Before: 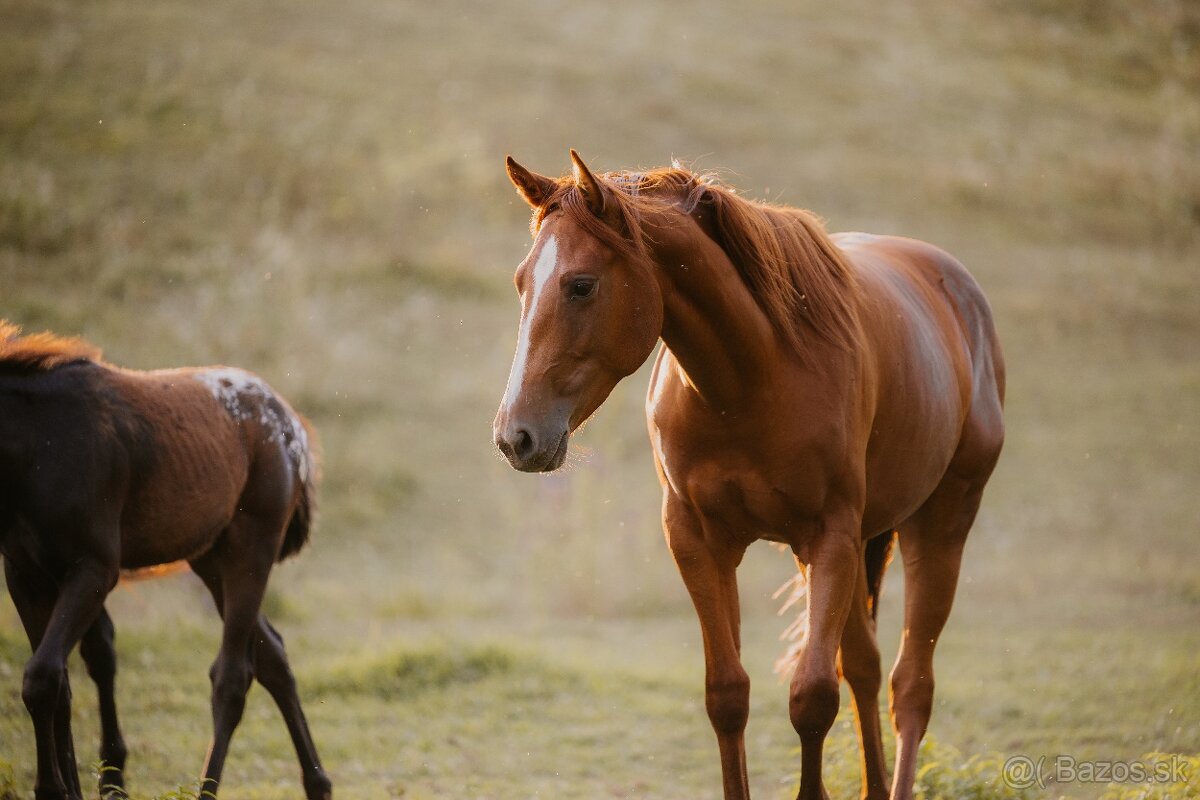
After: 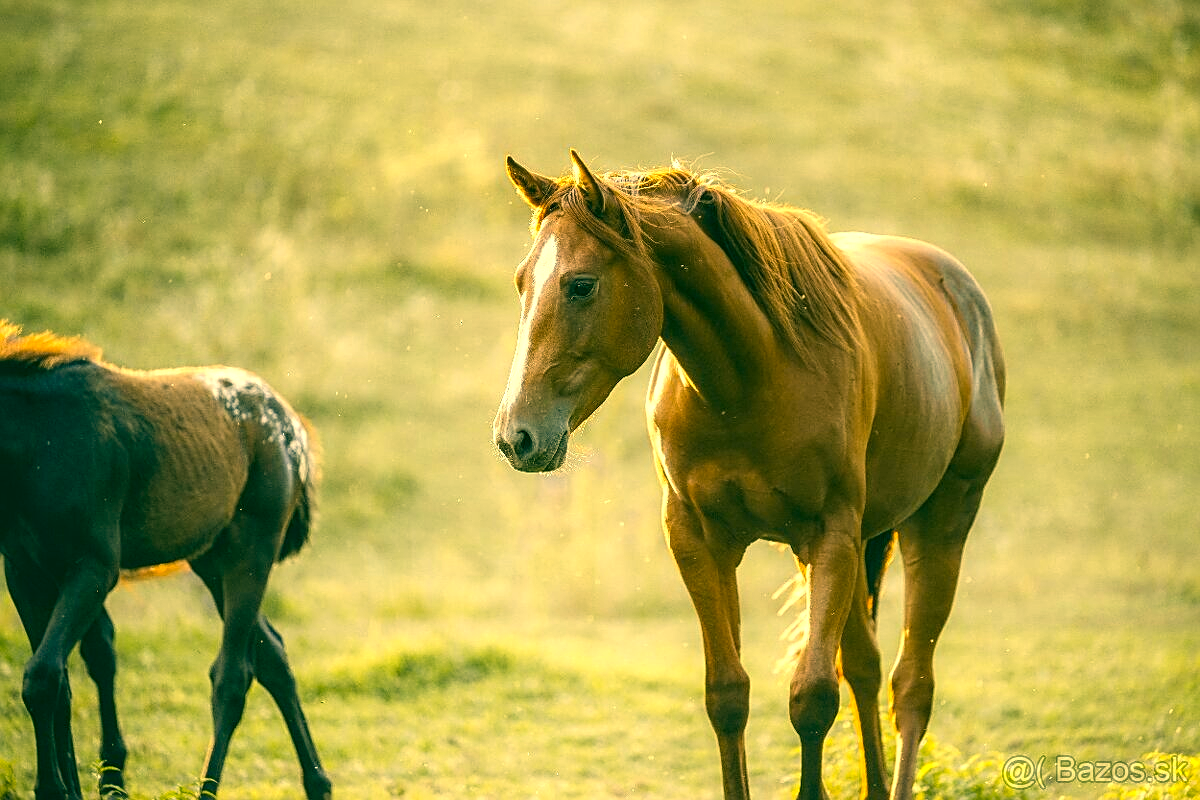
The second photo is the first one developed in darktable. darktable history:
local contrast: on, module defaults
color correction: highlights a* 1.83, highlights b* 34.02, shadows a* -36.68, shadows b* -5.48
exposure: black level correction 0, exposure 0.95 EV, compensate exposure bias true, compensate highlight preservation false
sharpen: on, module defaults
